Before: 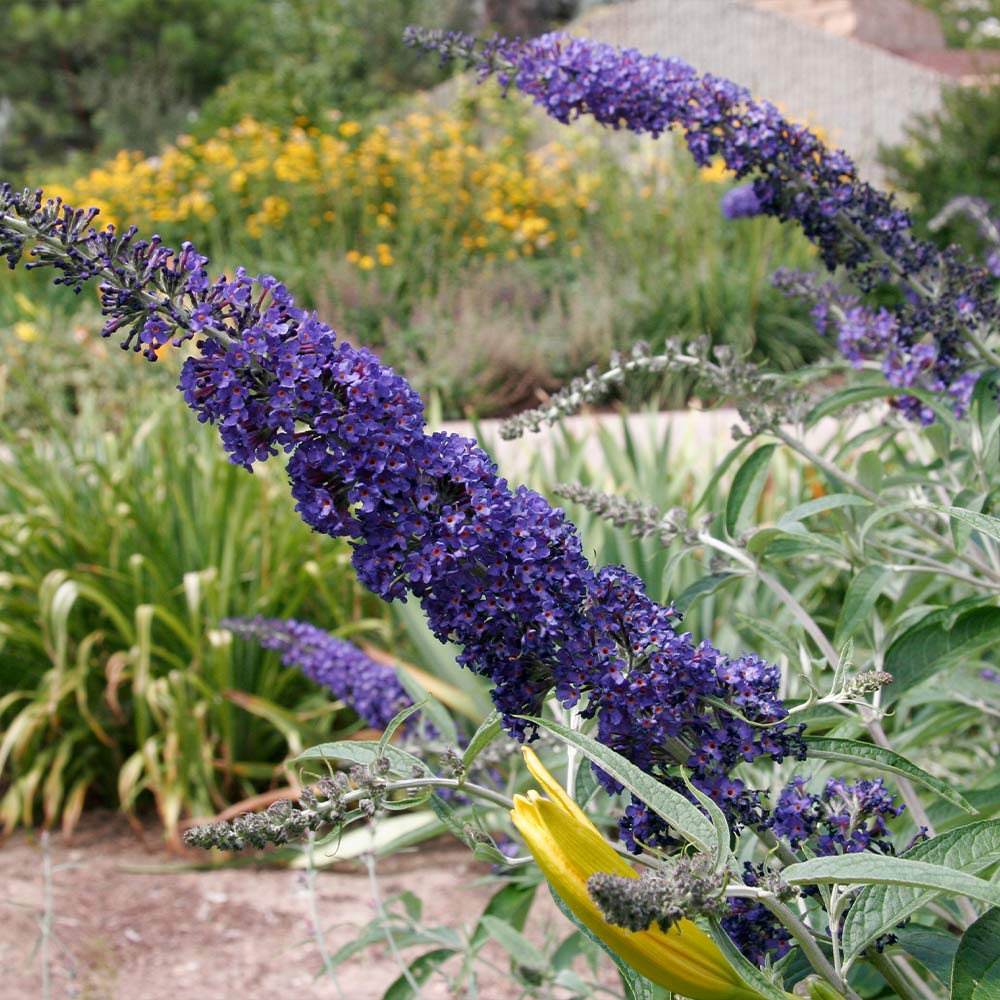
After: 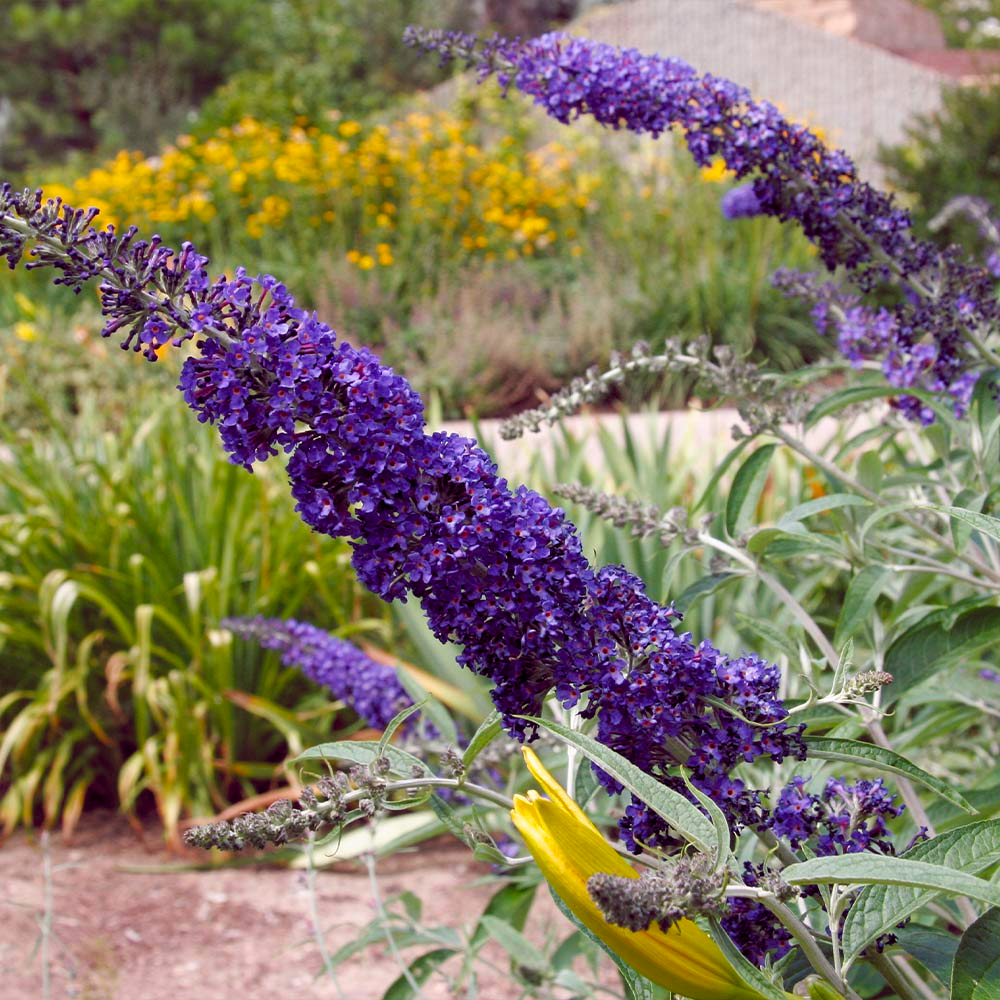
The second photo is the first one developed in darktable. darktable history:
color balance rgb: global offset › chroma 0.287%, global offset › hue 319.09°, perceptual saturation grading › global saturation 29.695%
